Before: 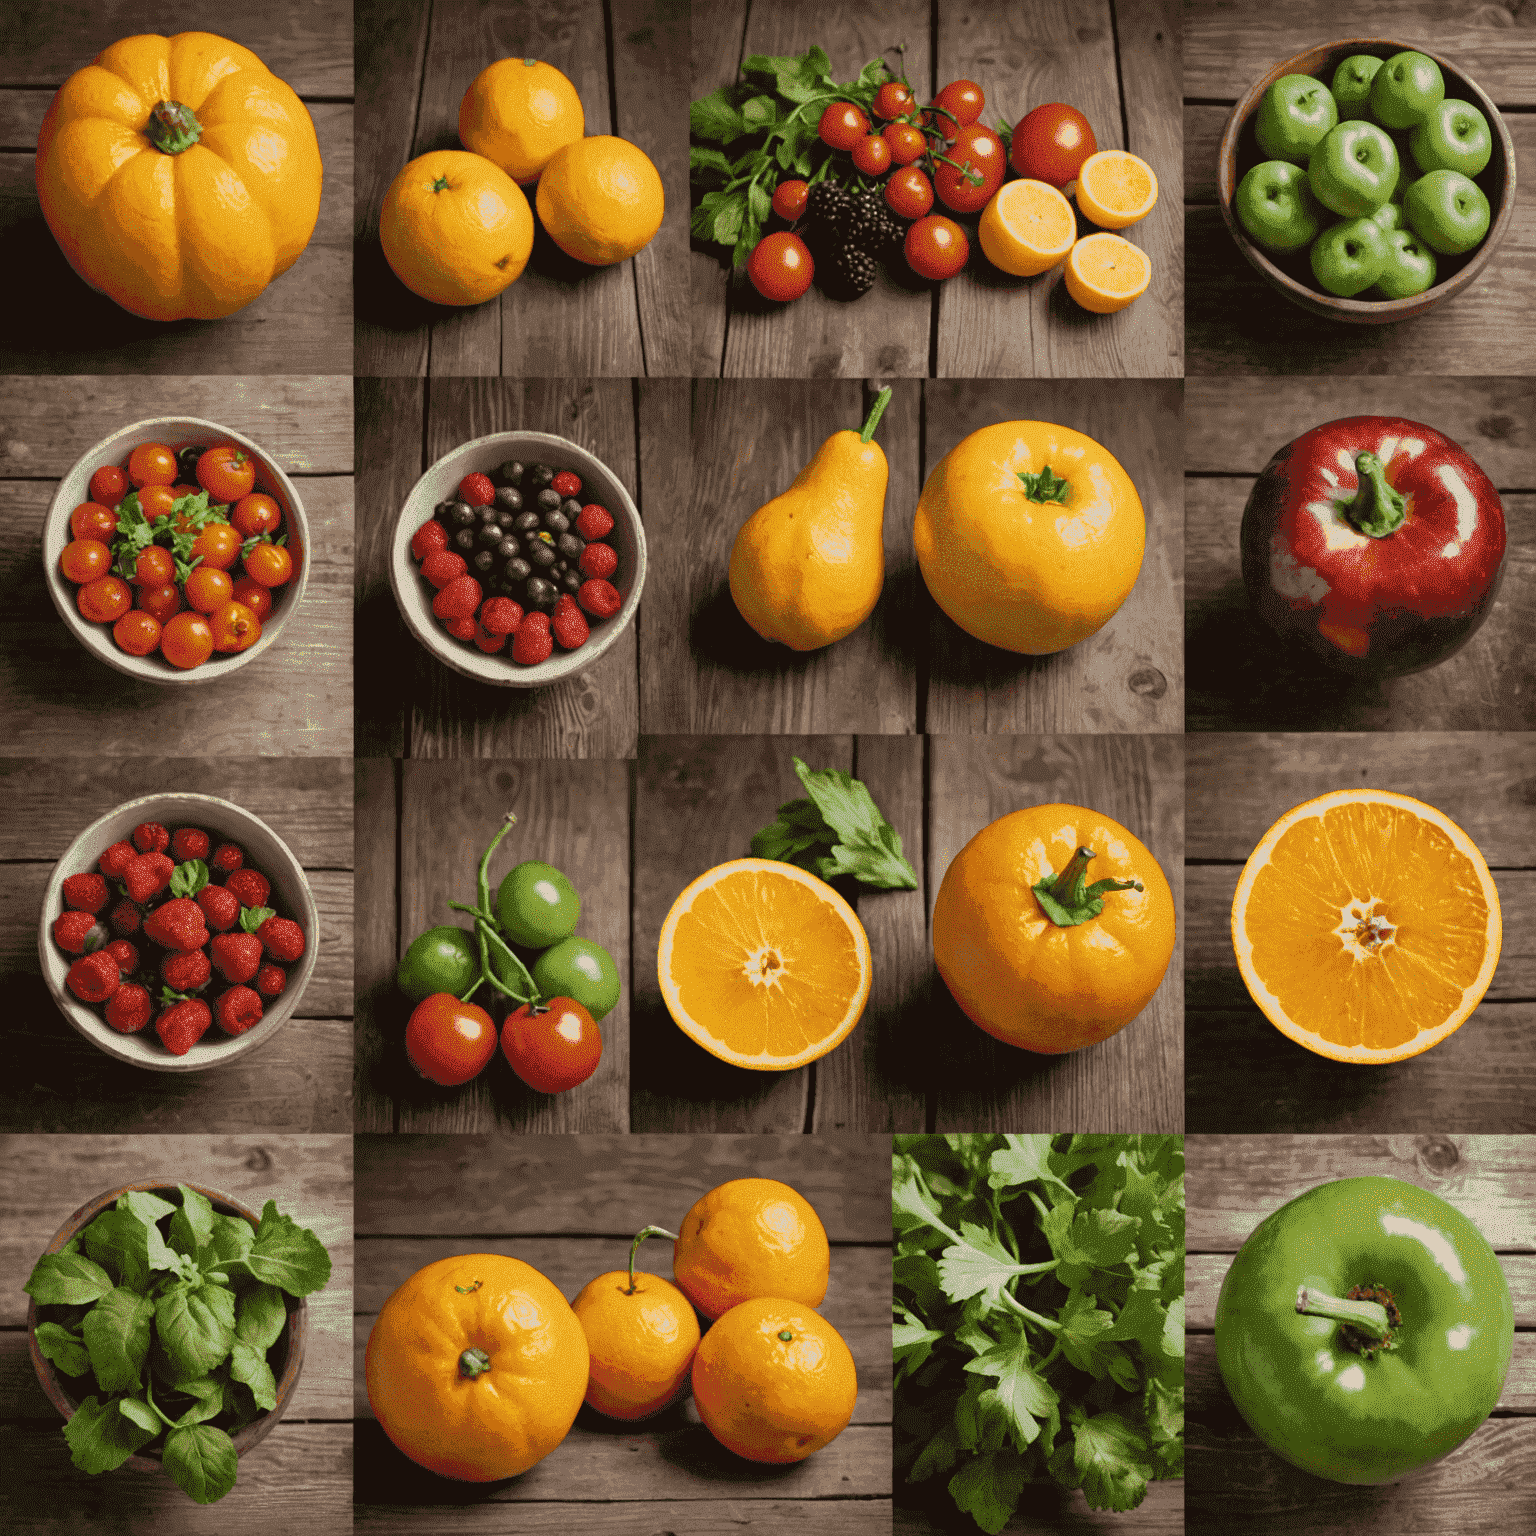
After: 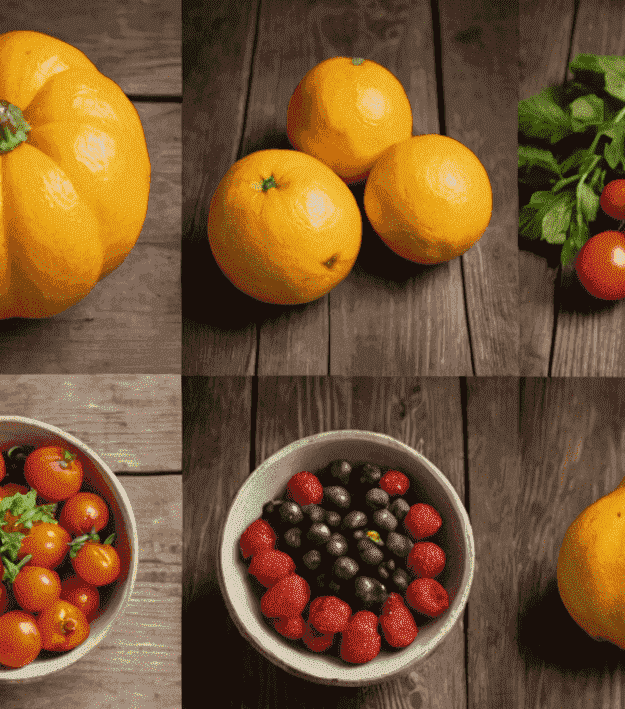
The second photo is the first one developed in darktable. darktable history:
crop and rotate: left 11.217%, top 0.074%, right 48.048%, bottom 53.74%
